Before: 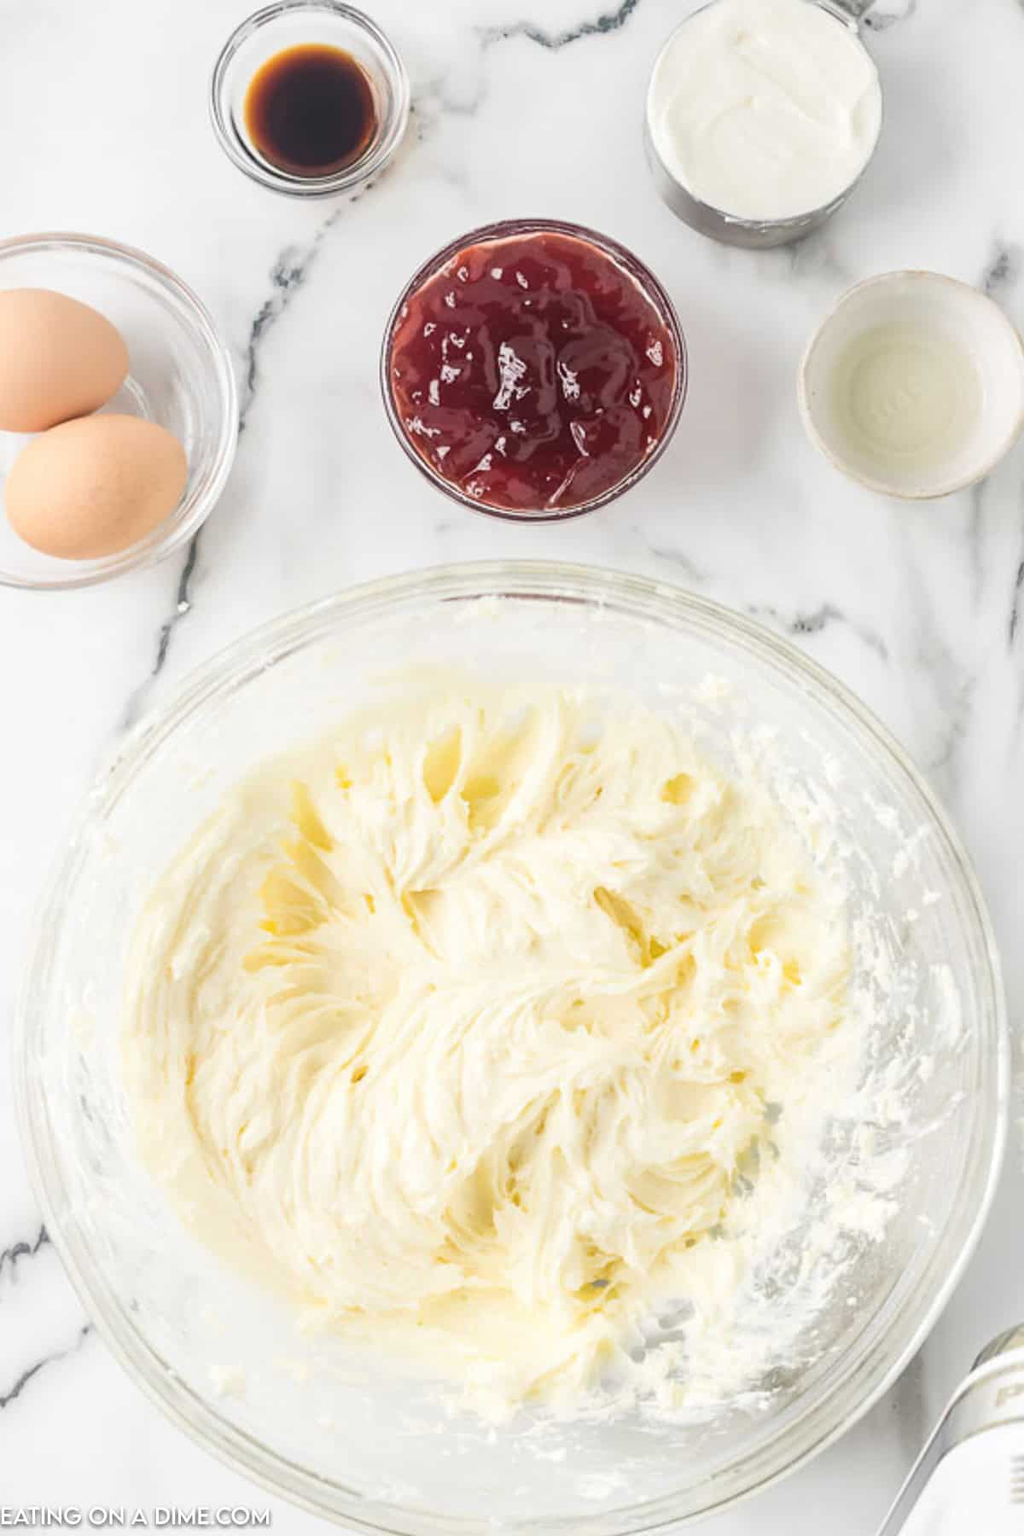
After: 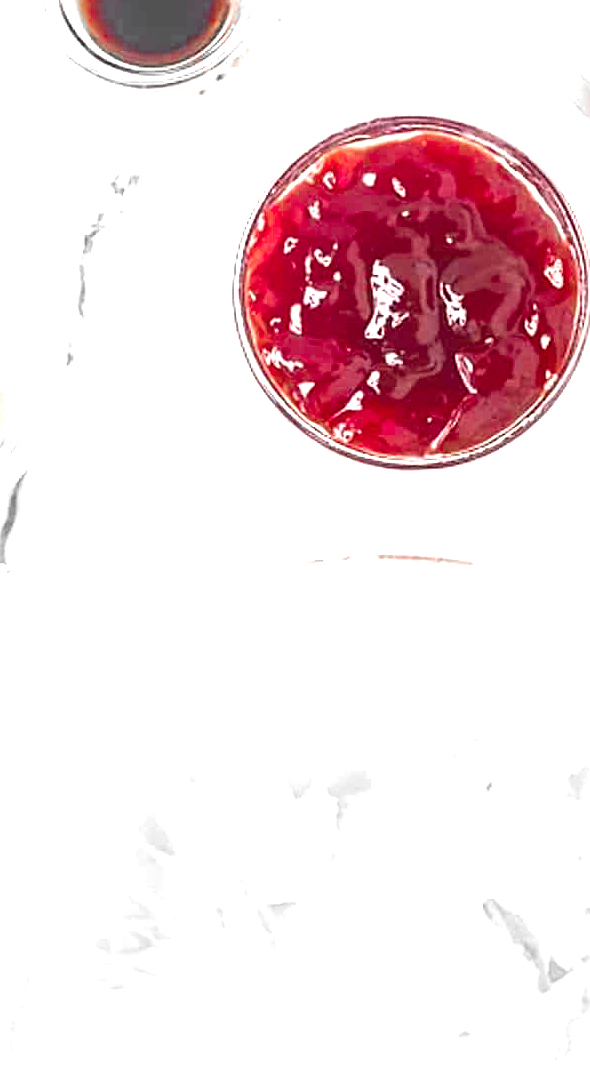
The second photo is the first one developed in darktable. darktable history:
crop: left 17.807%, top 7.882%, right 32.983%, bottom 32.568%
color zones: curves: ch0 [(0, 0.352) (0.143, 0.407) (0.286, 0.386) (0.429, 0.431) (0.571, 0.829) (0.714, 0.853) (0.857, 0.833) (1, 0.352)]; ch1 [(0, 0.604) (0.072, 0.726) (0.096, 0.608) (0.205, 0.007) (0.571, -0.006) (0.839, -0.013) (0.857, -0.012) (1, 0.604)]
sharpen: on, module defaults
exposure: black level correction 0, exposure 1.588 EV, compensate exposure bias true, compensate highlight preservation false
